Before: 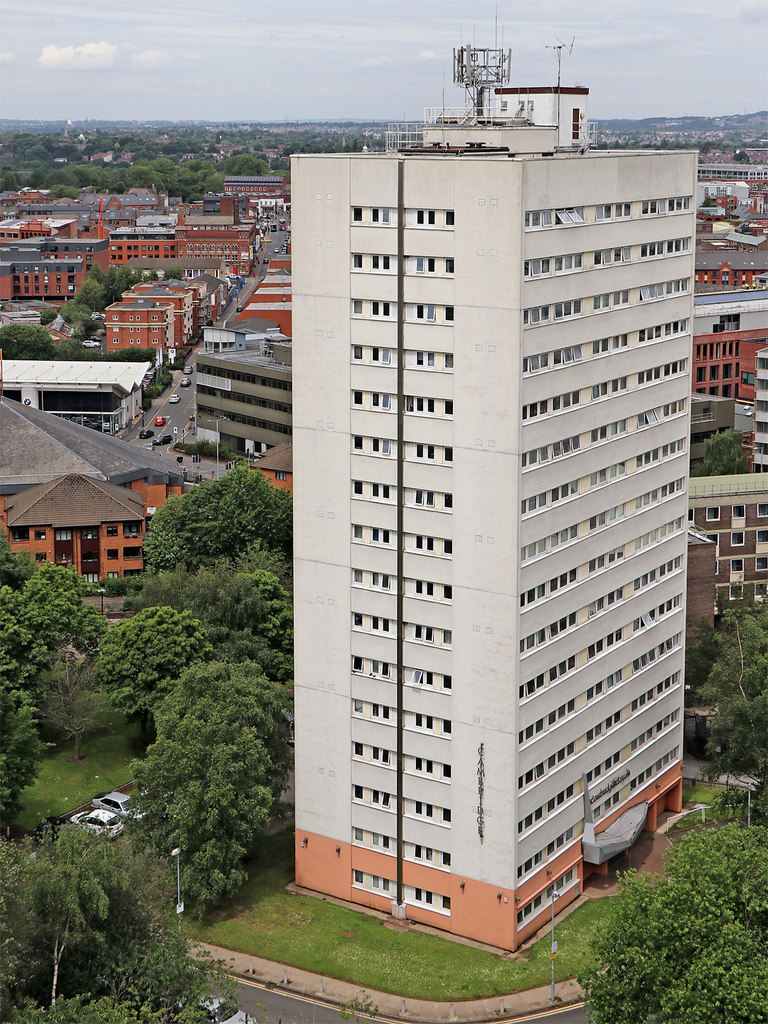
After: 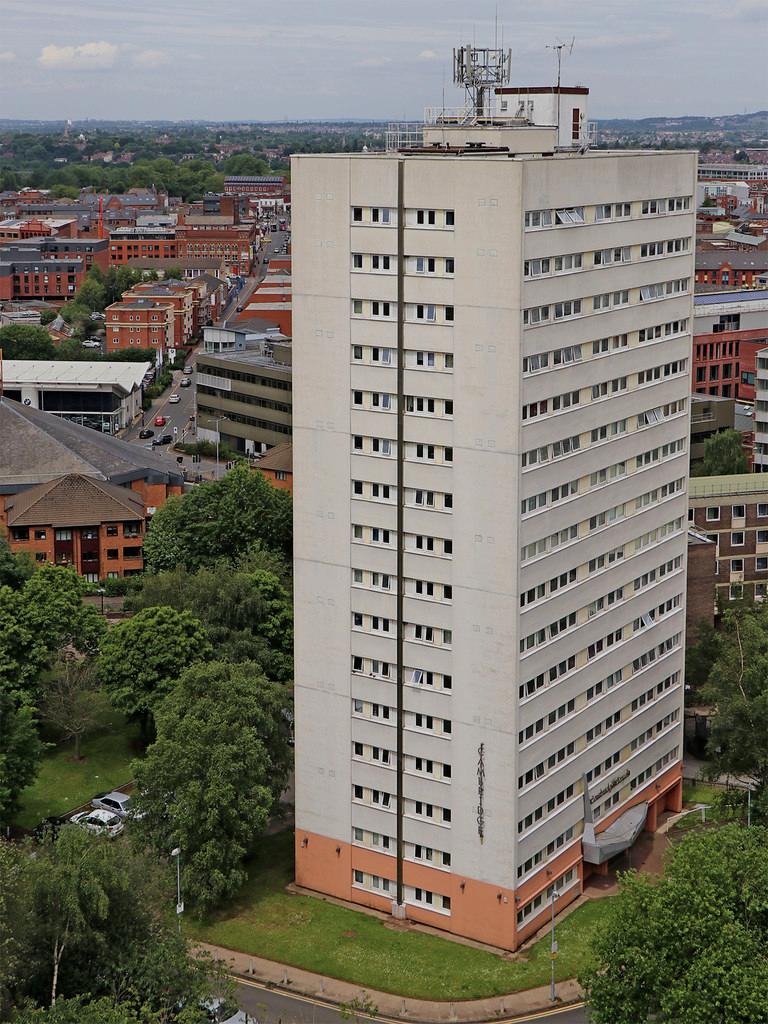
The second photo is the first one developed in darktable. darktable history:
velvia: on, module defaults
exposure: exposure -0.492 EV, compensate highlight preservation false
